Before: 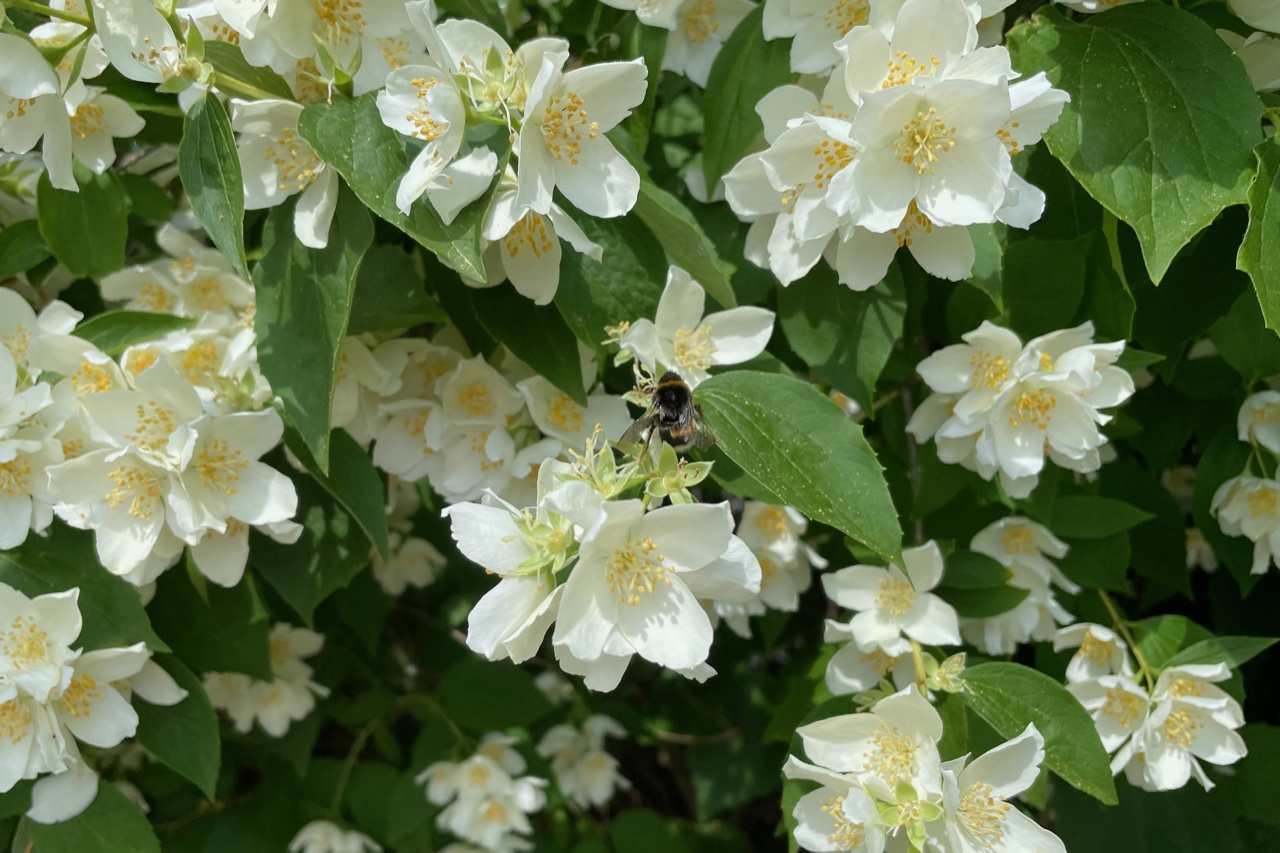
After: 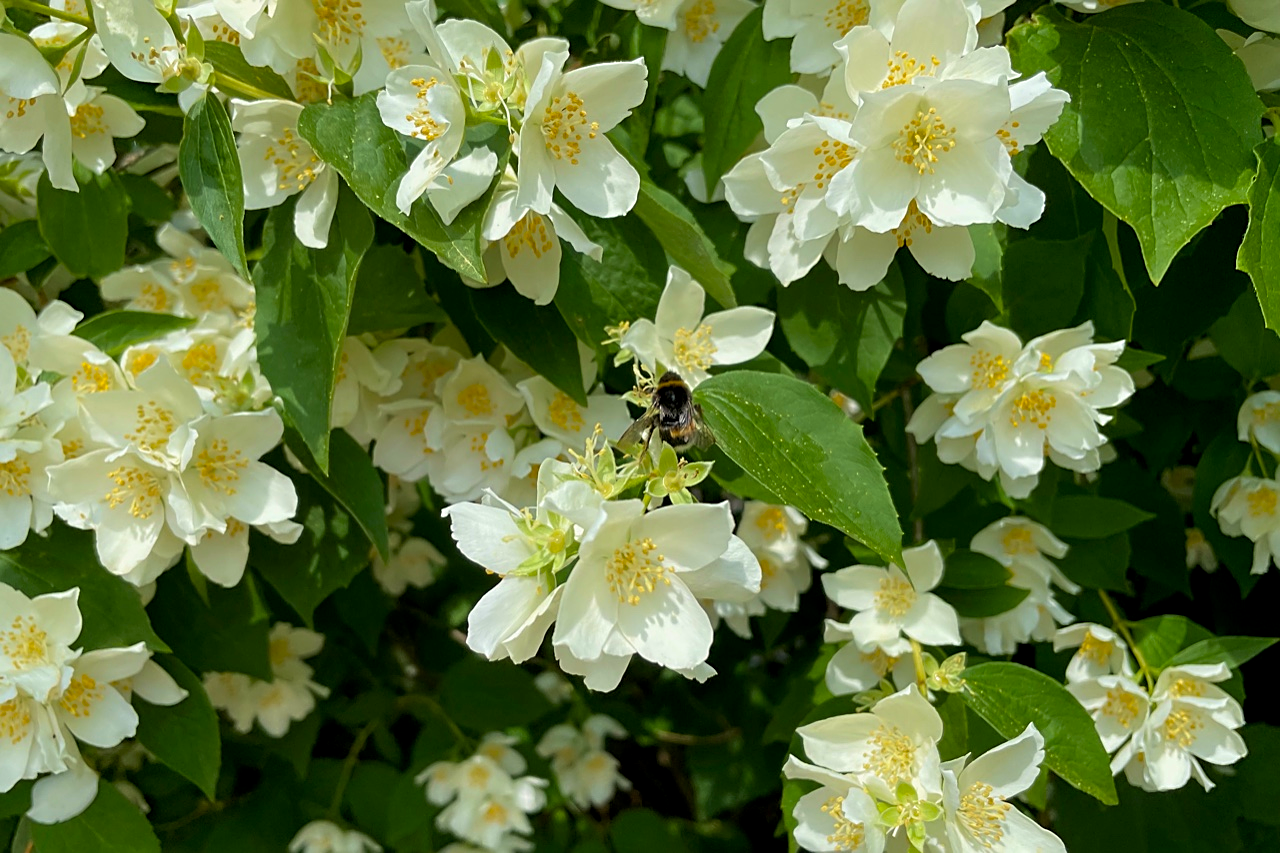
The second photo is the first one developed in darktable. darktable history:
velvia: on, module defaults
color correction: highlights b* 2.95
color balance rgb: perceptual saturation grading › global saturation 25.689%
sharpen: on, module defaults
